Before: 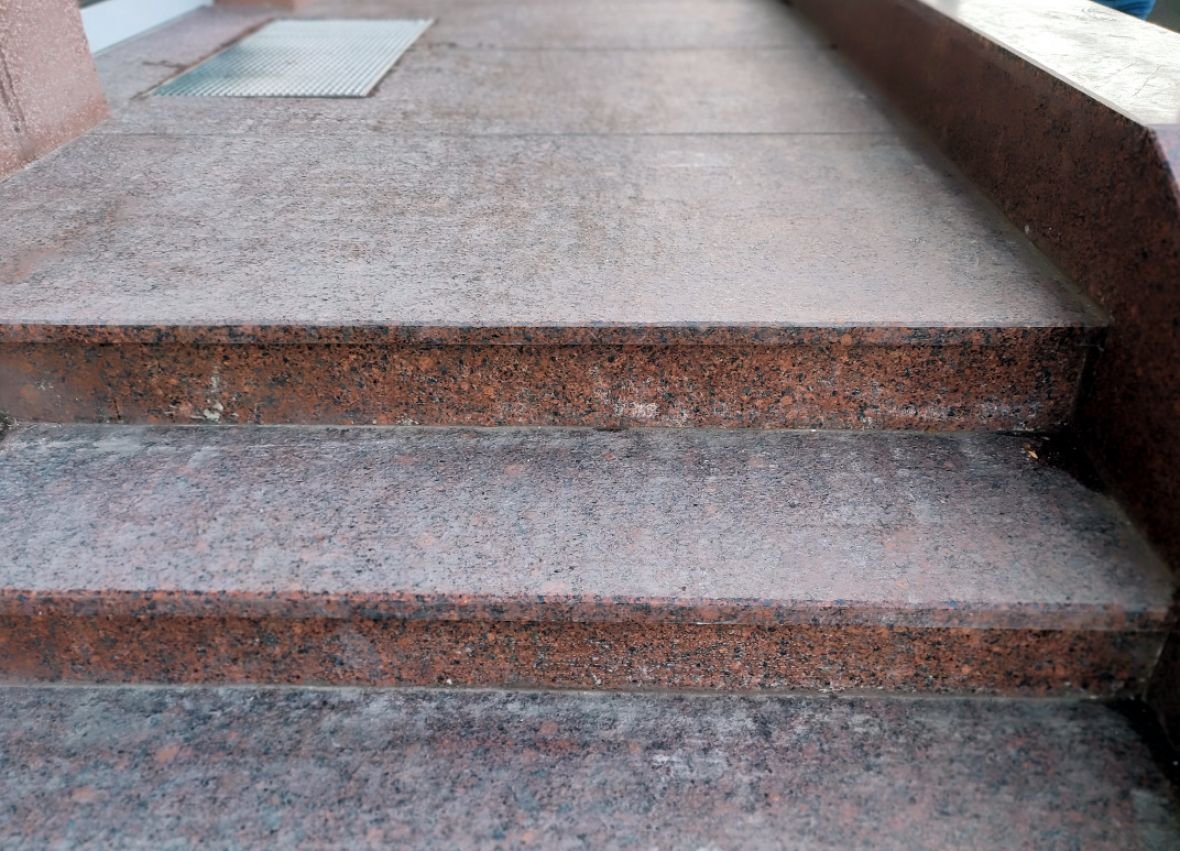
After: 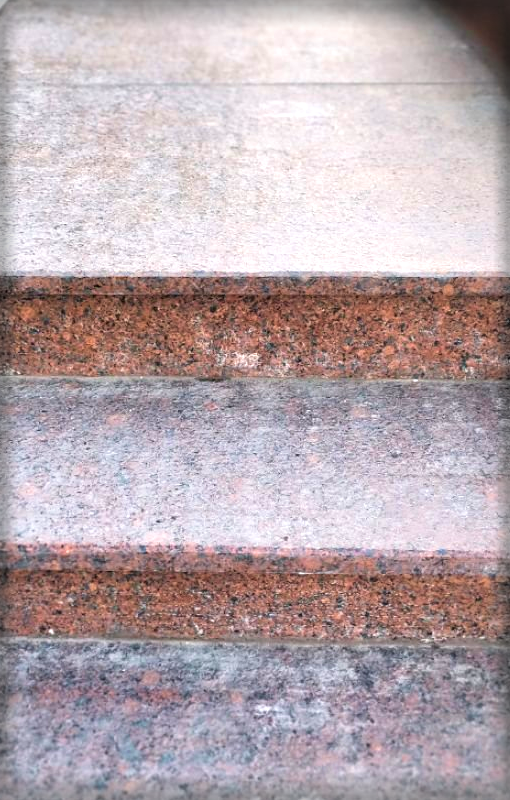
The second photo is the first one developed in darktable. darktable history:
crop: left 33.75%, top 5.969%, right 22.896%
exposure: exposure 0.774 EV, compensate highlight preservation false
vignetting: fall-off start 92.95%, fall-off radius 5.86%, automatic ratio true, width/height ratio 1.331, shape 0.043, unbound false
velvia: on, module defaults
